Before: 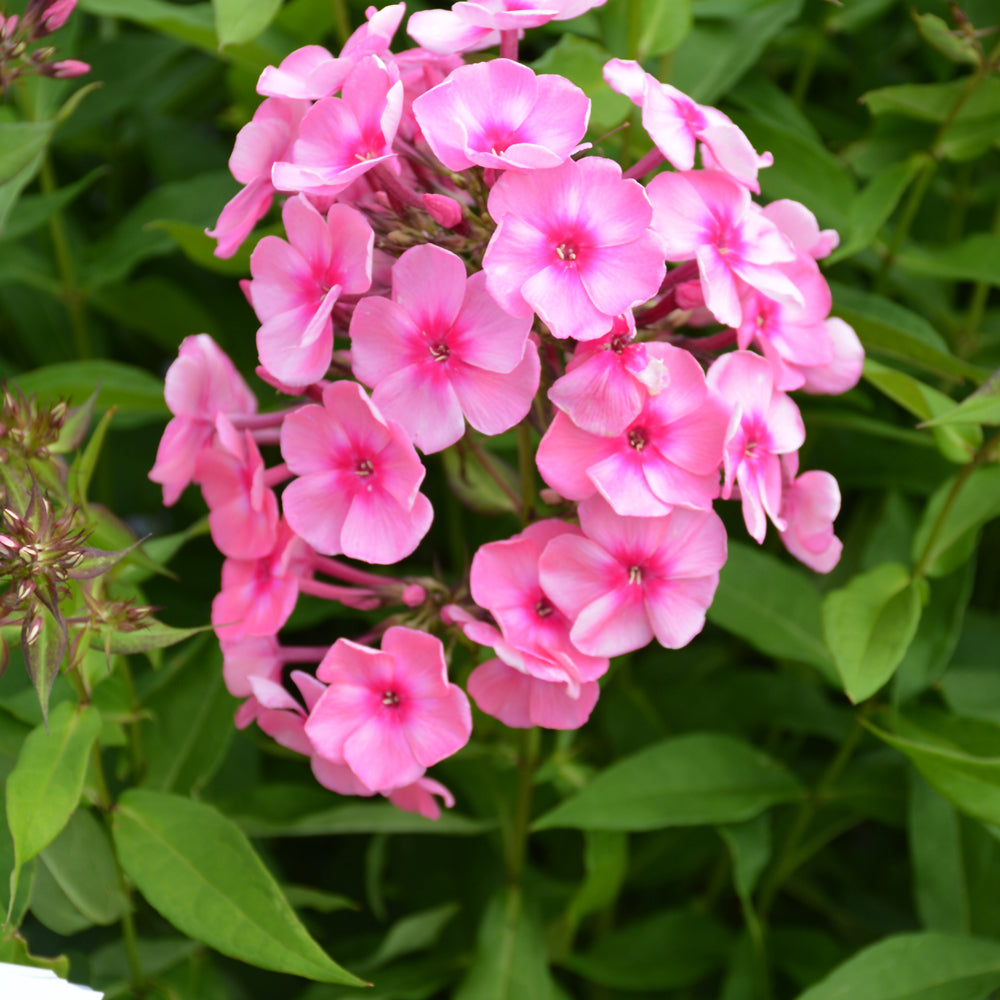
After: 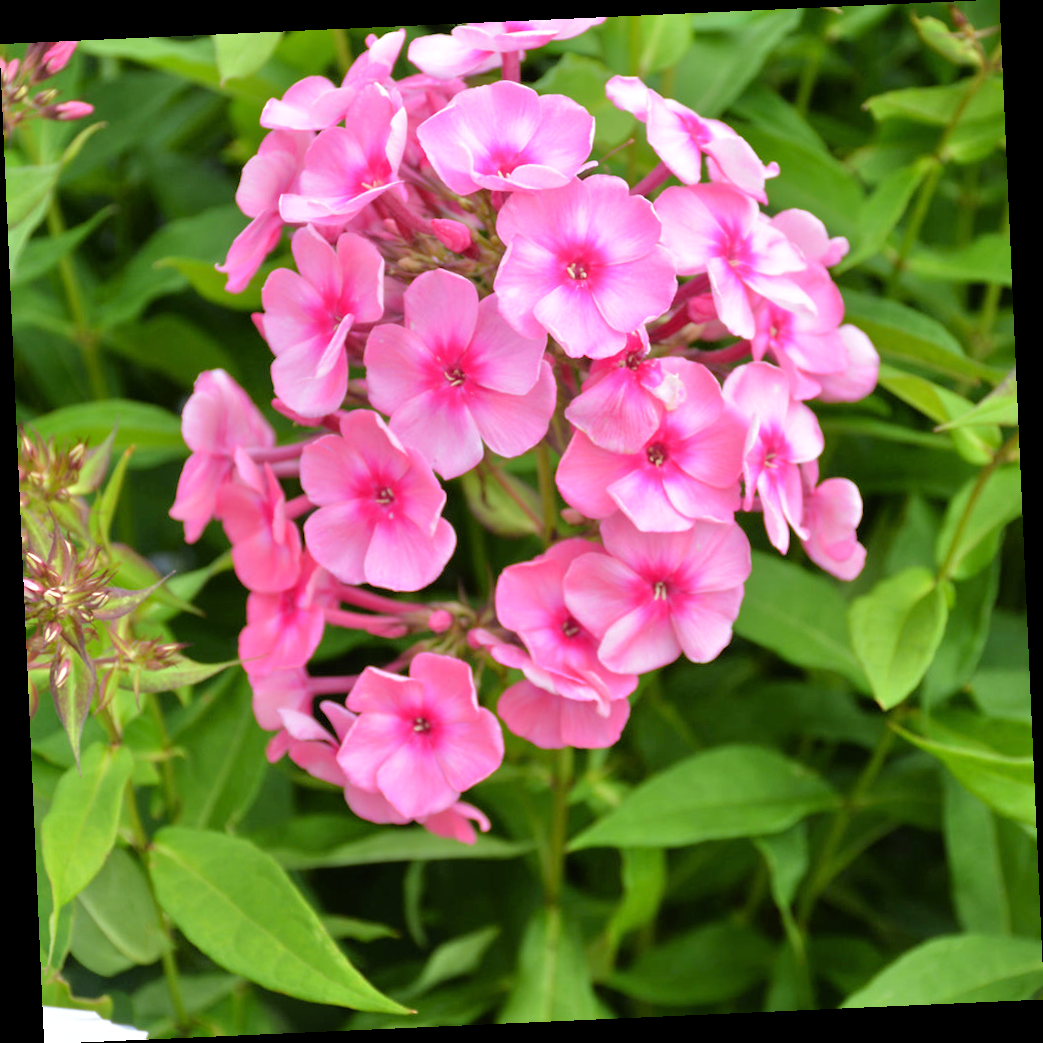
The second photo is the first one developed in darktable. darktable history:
tone equalizer: -7 EV 0.15 EV, -6 EV 0.6 EV, -5 EV 1.15 EV, -4 EV 1.33 EV, -3 EV 1.15 EV, -2 EV 0.6 EV, -1 EV 0.15 EV, mask exposure compensation -0.5 EV
rotate and perspective: rotation -2.56°, automatic cropping off
